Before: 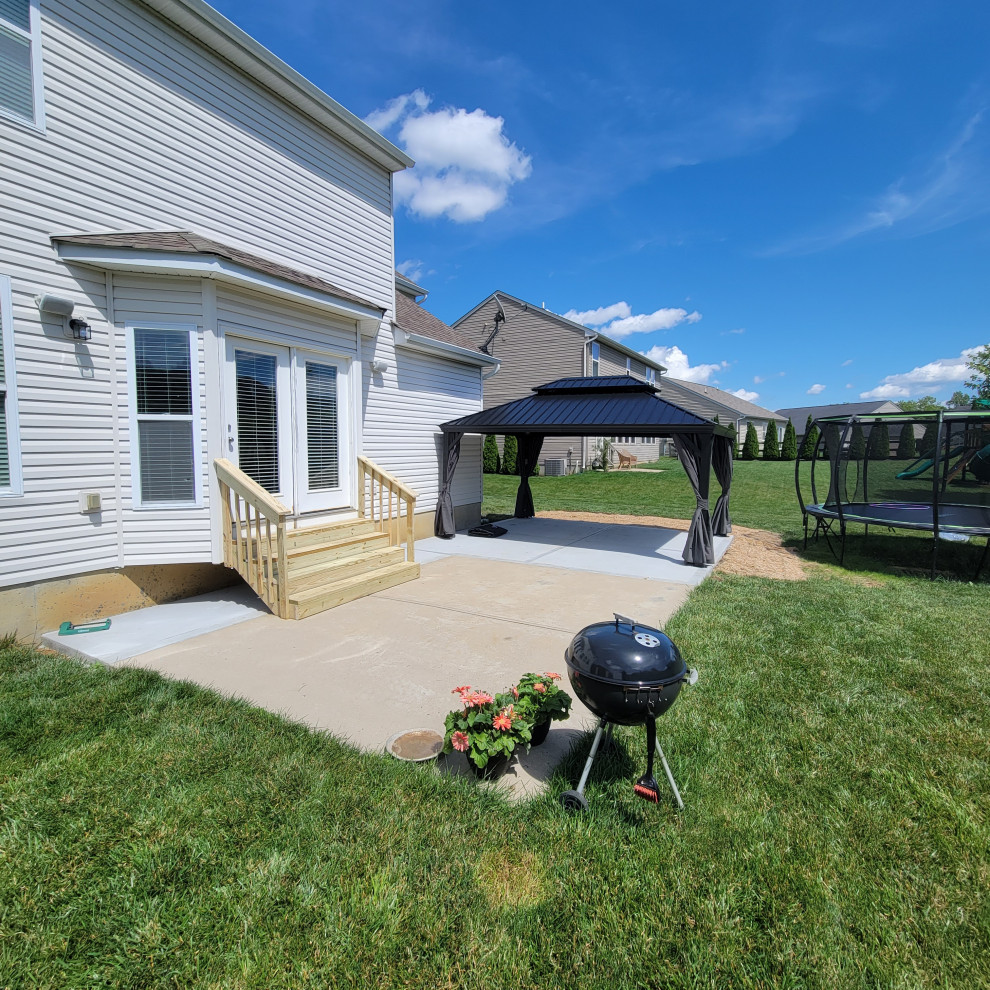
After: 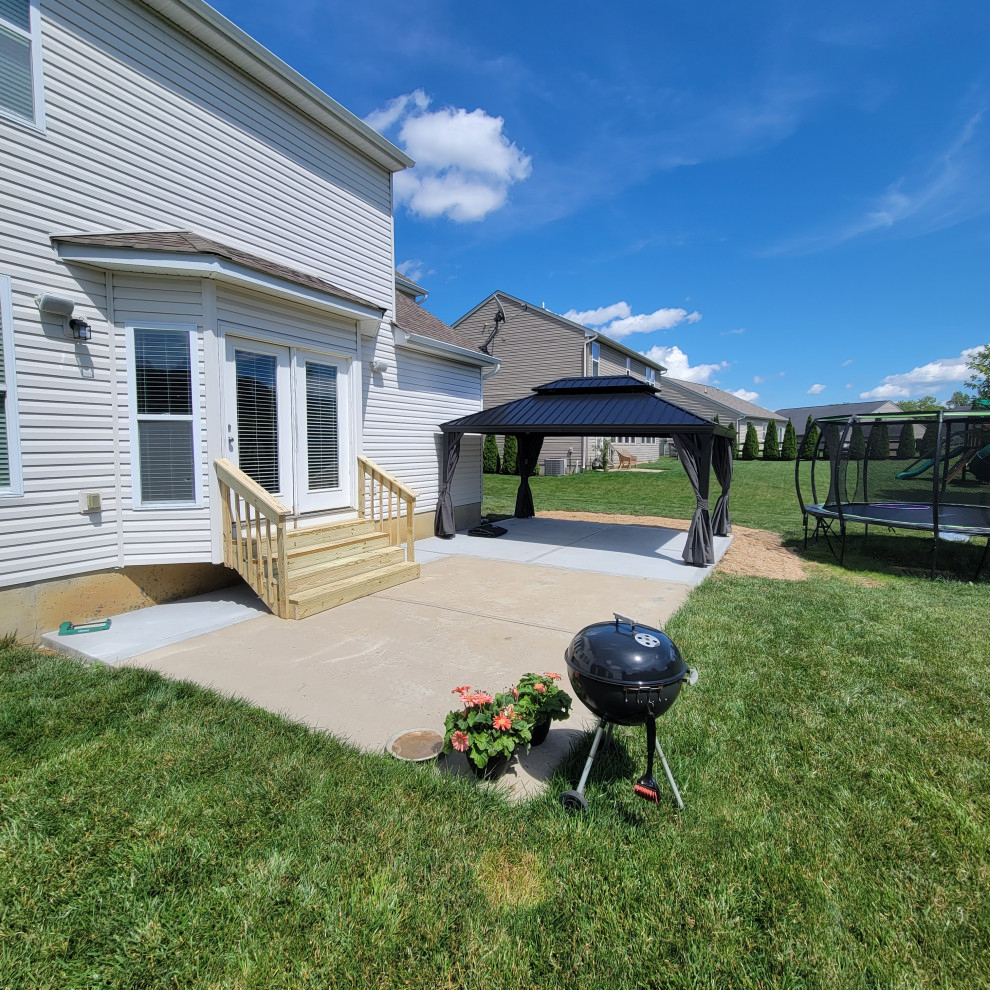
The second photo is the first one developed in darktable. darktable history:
shadows and highlights: radius 131.37, soften with gaussian
